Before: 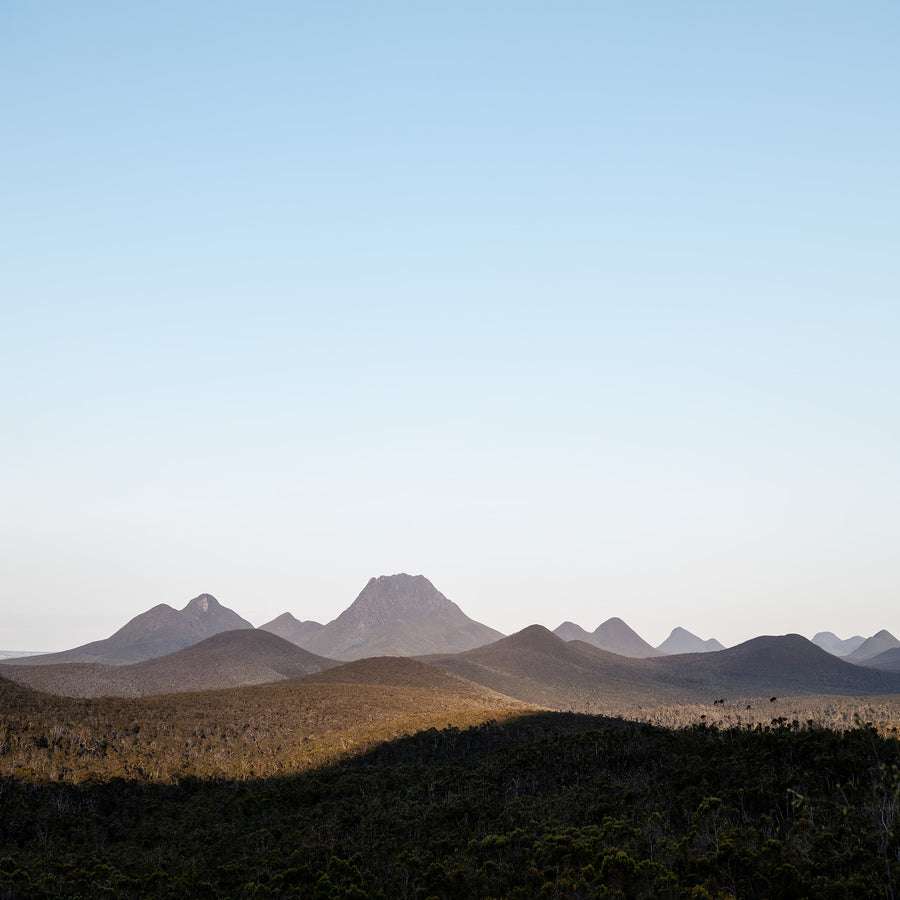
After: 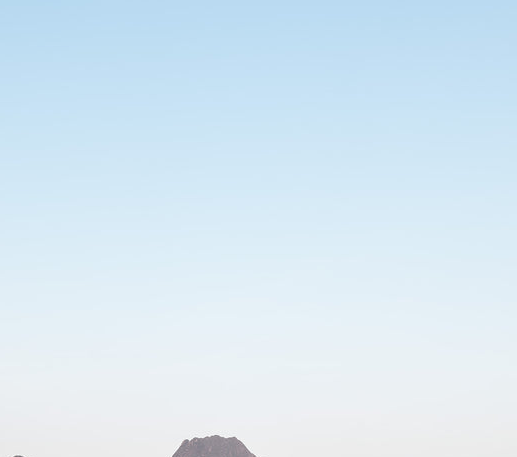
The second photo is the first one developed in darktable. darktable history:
crop: left 20.87%, top 15.404%, right 21.575%, bottom 33.791%
